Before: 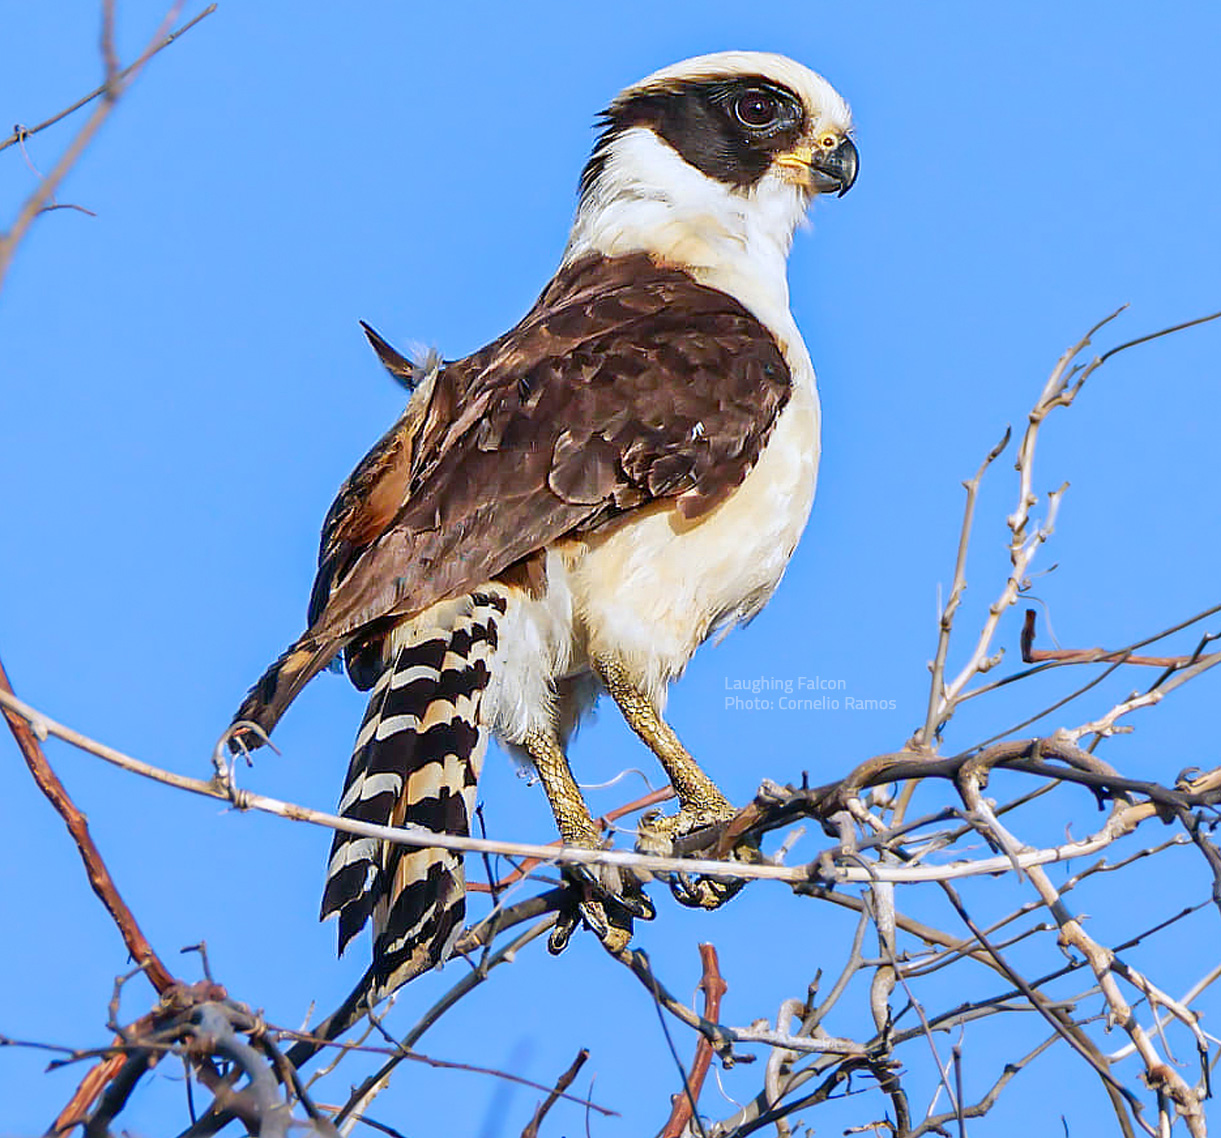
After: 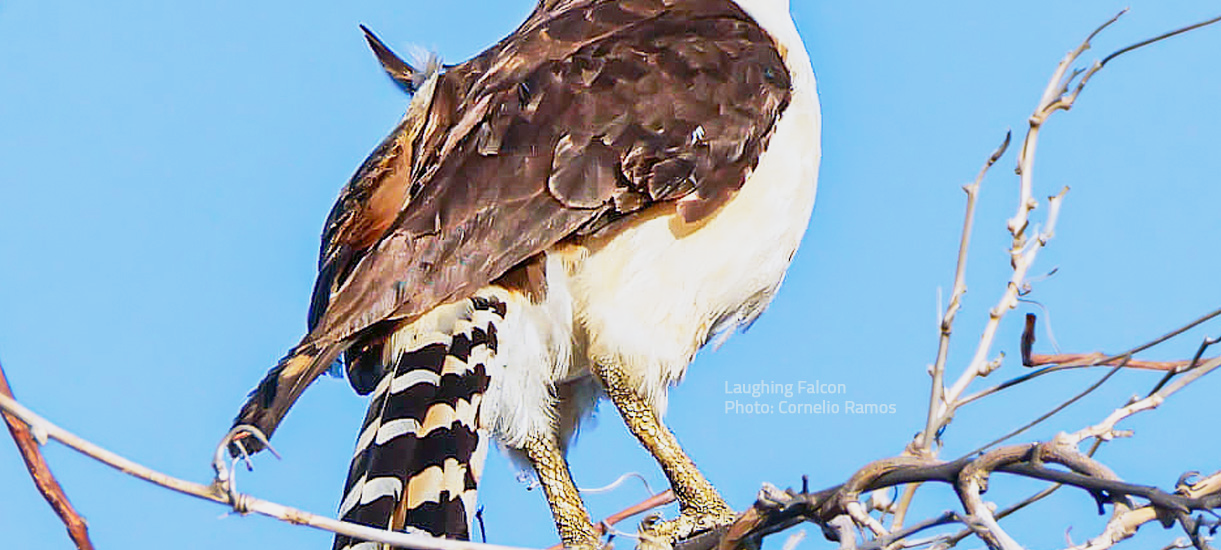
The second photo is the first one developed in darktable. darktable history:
base curve: curves: ch0 [(0, 0) (0.088, 0.125) (0.176, 0.251) (0.354, 0.501) (0.613, 0.749) (1, 0.877)], preserve colors none
crop and rotate: top 26.056%, bottom 25.543%
